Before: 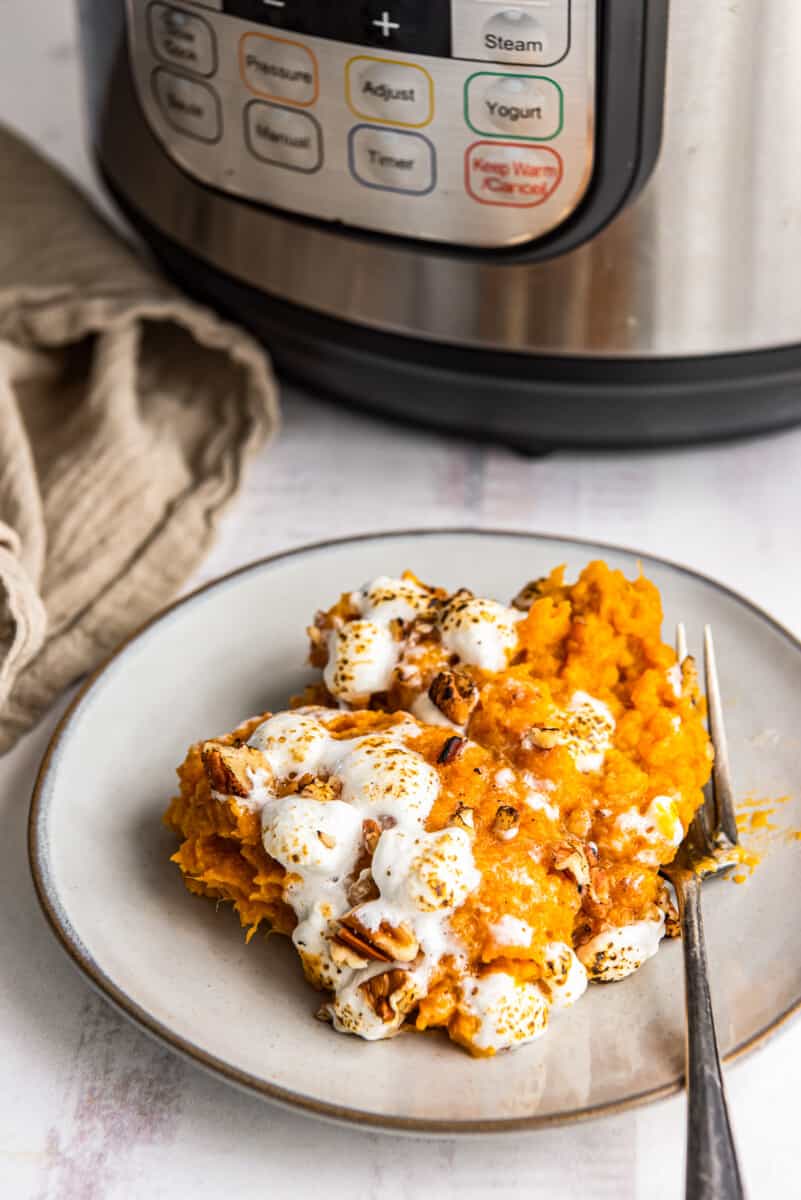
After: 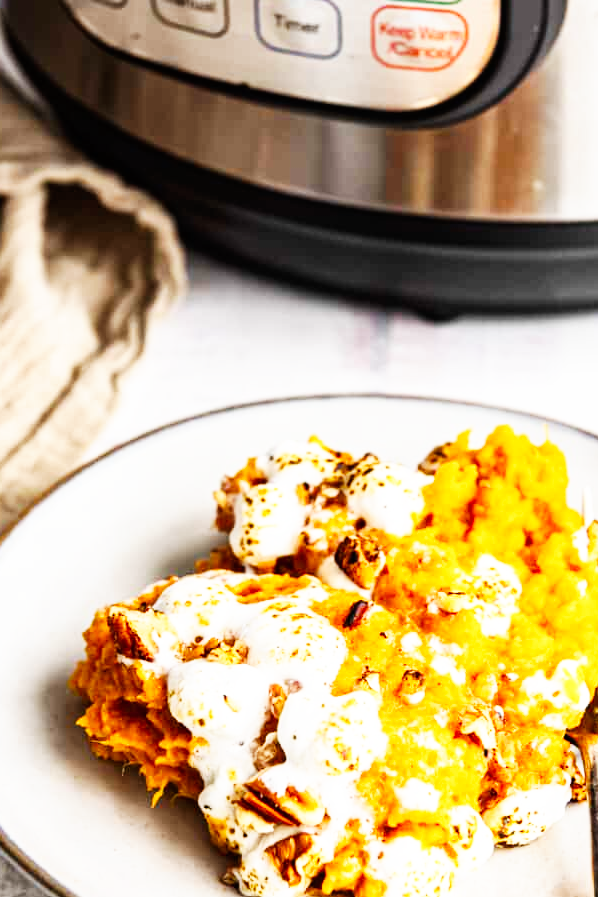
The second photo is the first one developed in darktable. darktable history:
crop and rotate: left 11.831%, top 11.346%, right 13.429%, bottom 13.899%
base curve: curves: ch0 [(0, 0) (0.007, 0.004) (0.027, 0.03) (0.046, 0.07) (0.207, 0.54) (0.442, 0.872) (0.673, 0.972) (1, 1)], preserve colors none
